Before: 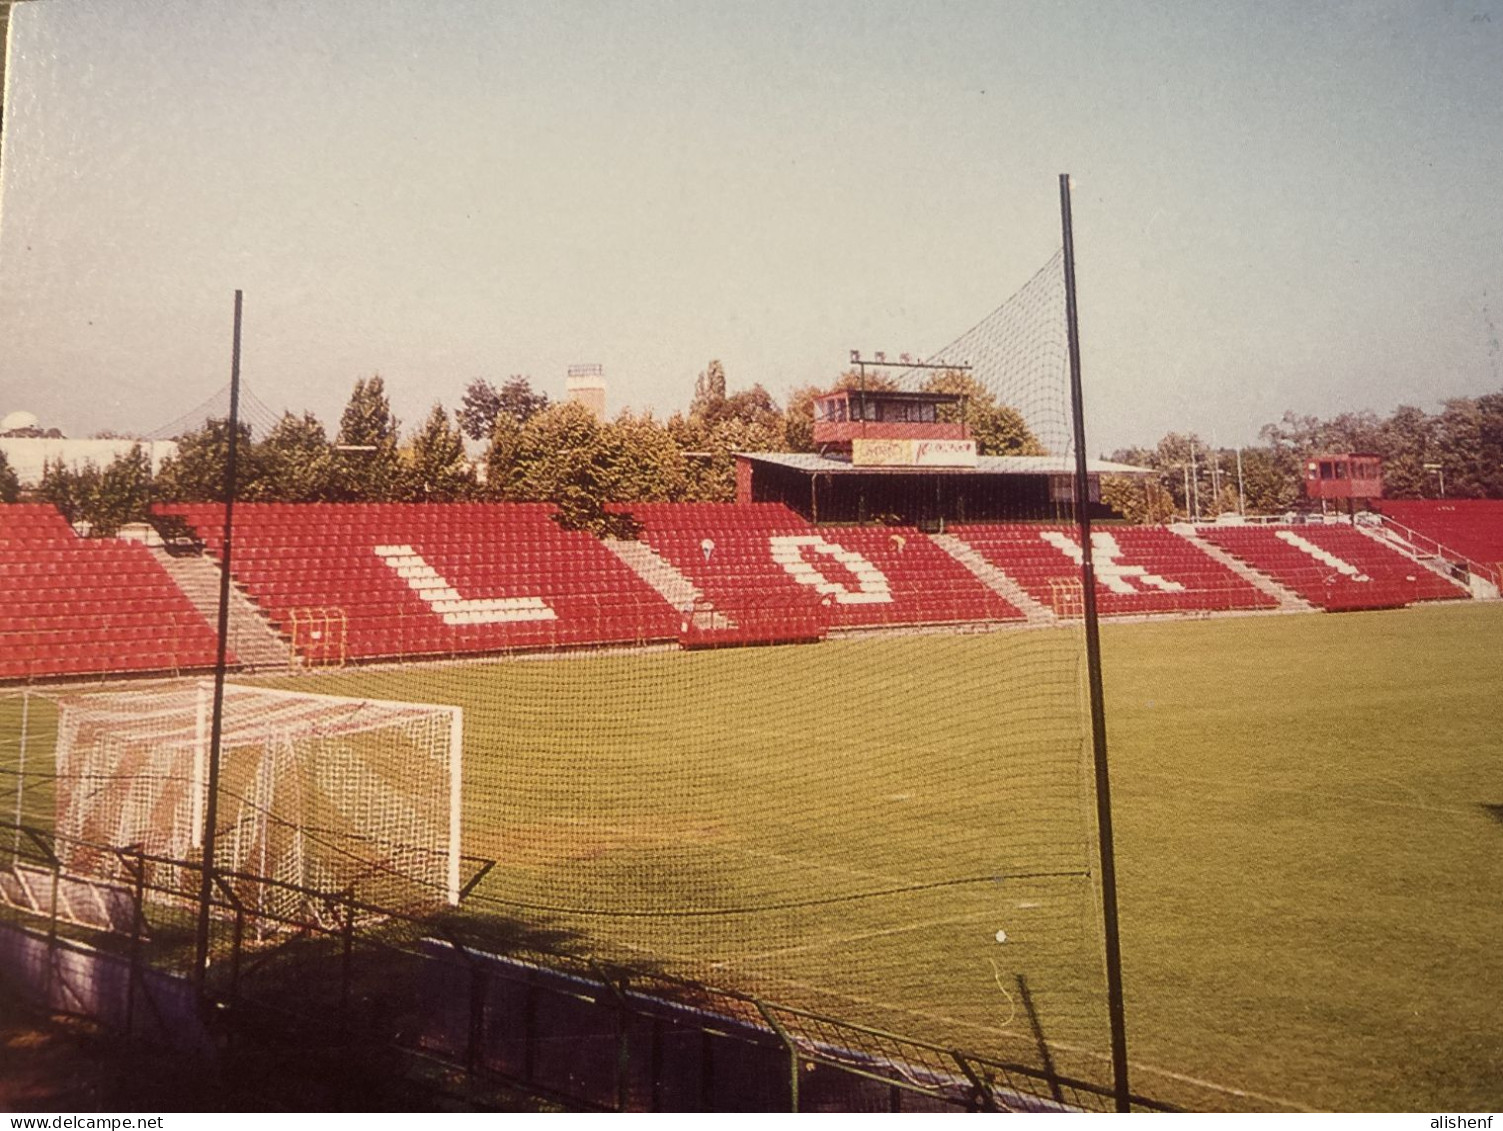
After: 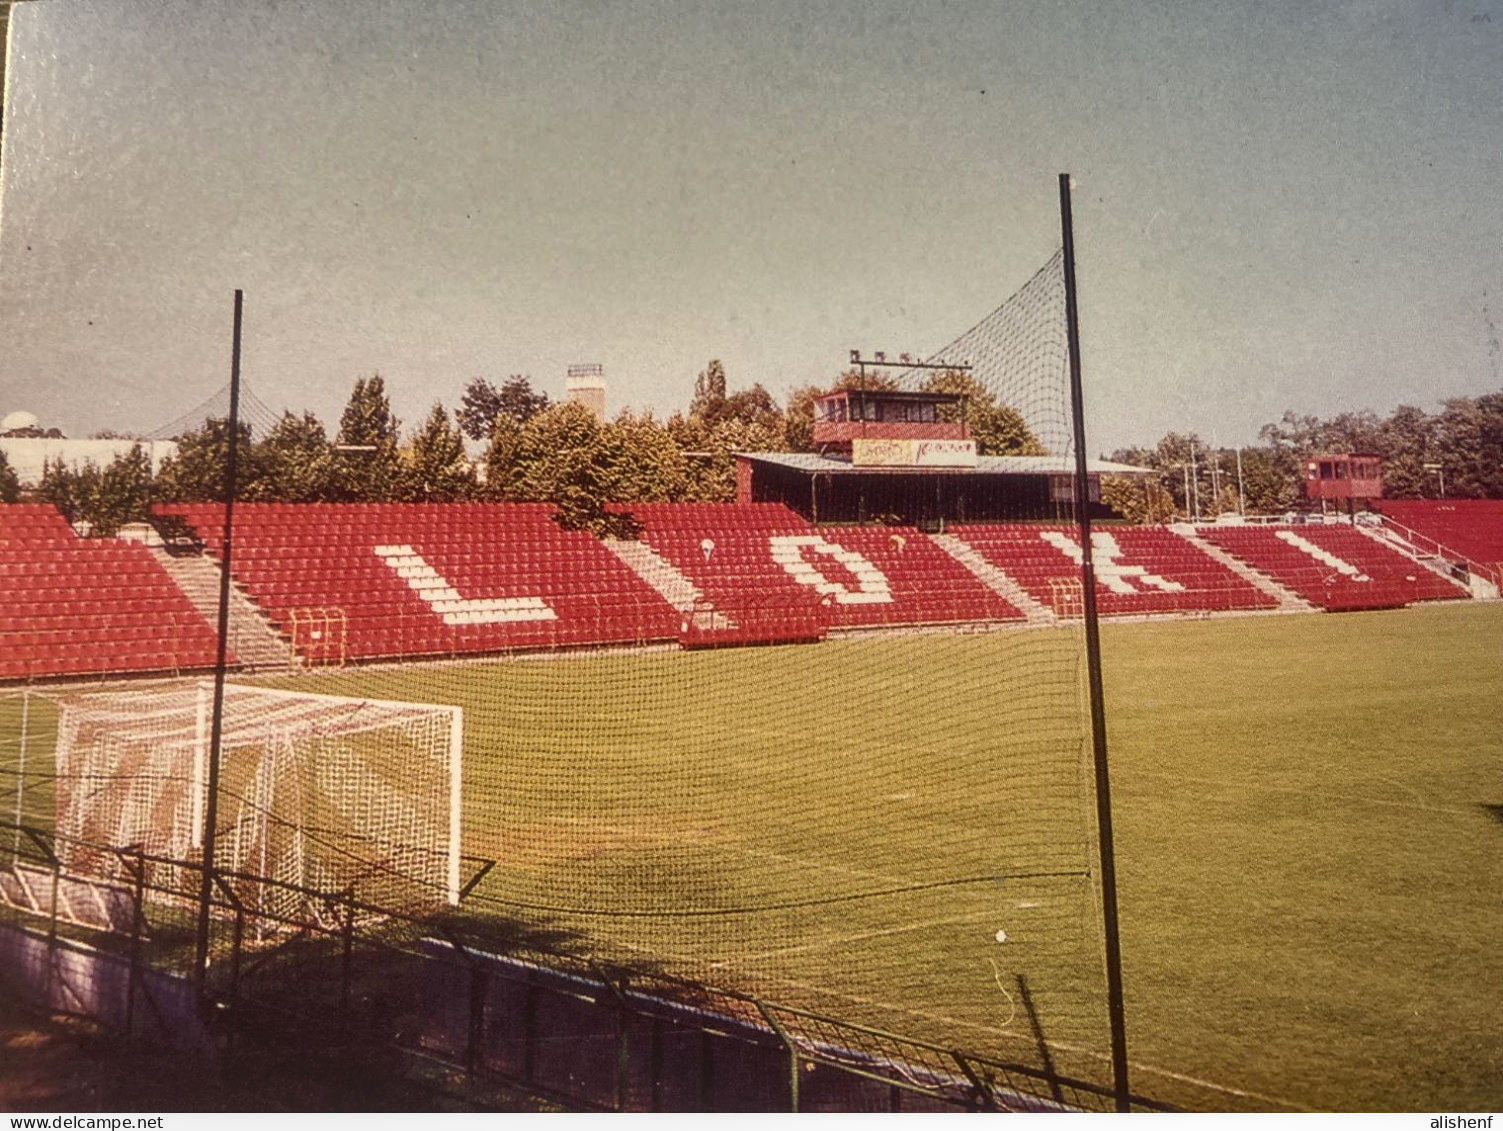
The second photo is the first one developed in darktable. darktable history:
local contrast: on, module defaults
shadows and highlights: radius 108.52, shadows 40.68, highlights -72.88, low approximation 0.01, soften with gaussian
